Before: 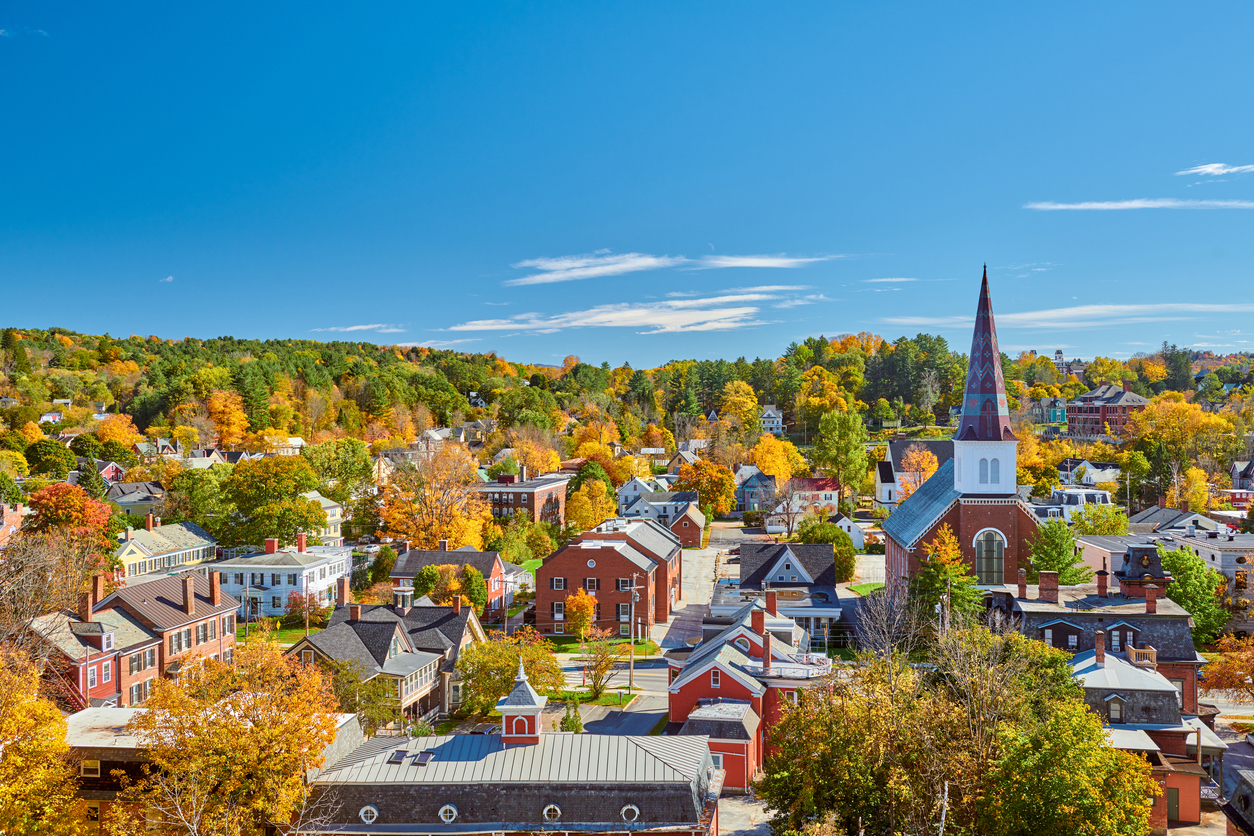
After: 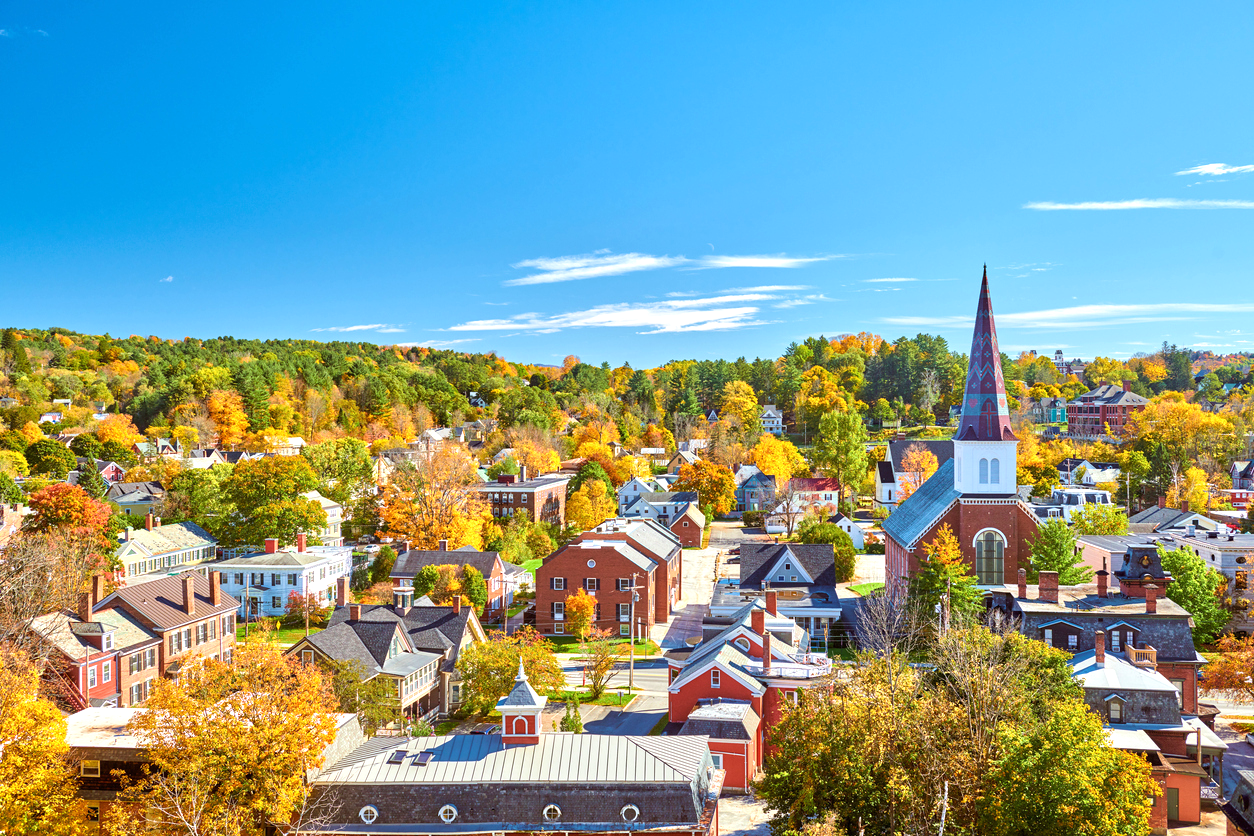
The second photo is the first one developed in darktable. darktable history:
exposure: exposure 0.565 EV, compensate highlight preservation false
velvia: on, module defaults
